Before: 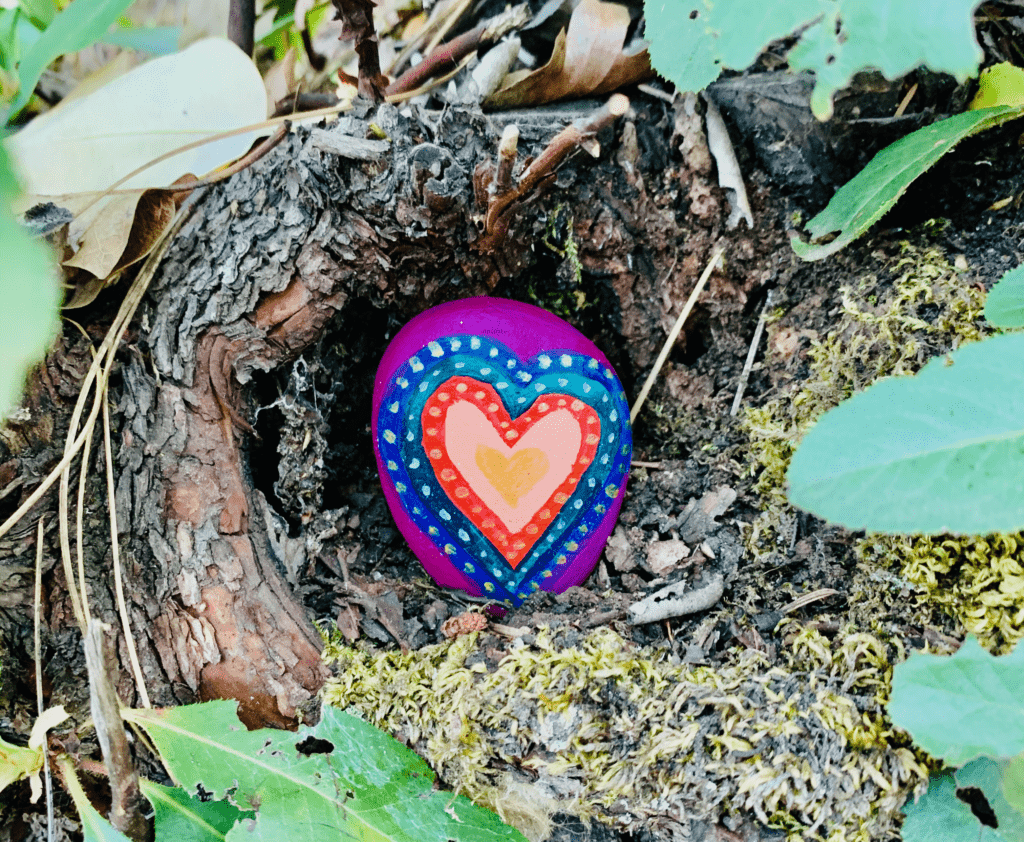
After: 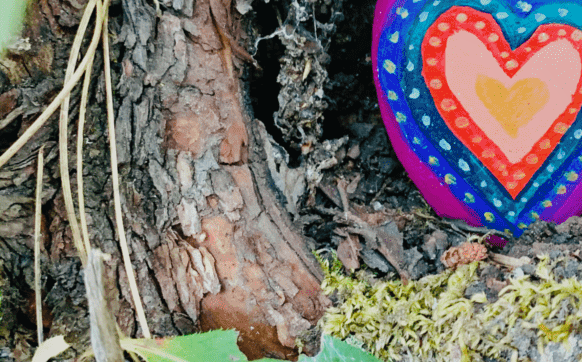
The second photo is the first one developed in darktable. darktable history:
crop: top 44.001%, right 43.159%, bottom 13.003%
shadows and highlights: on, module defaults
